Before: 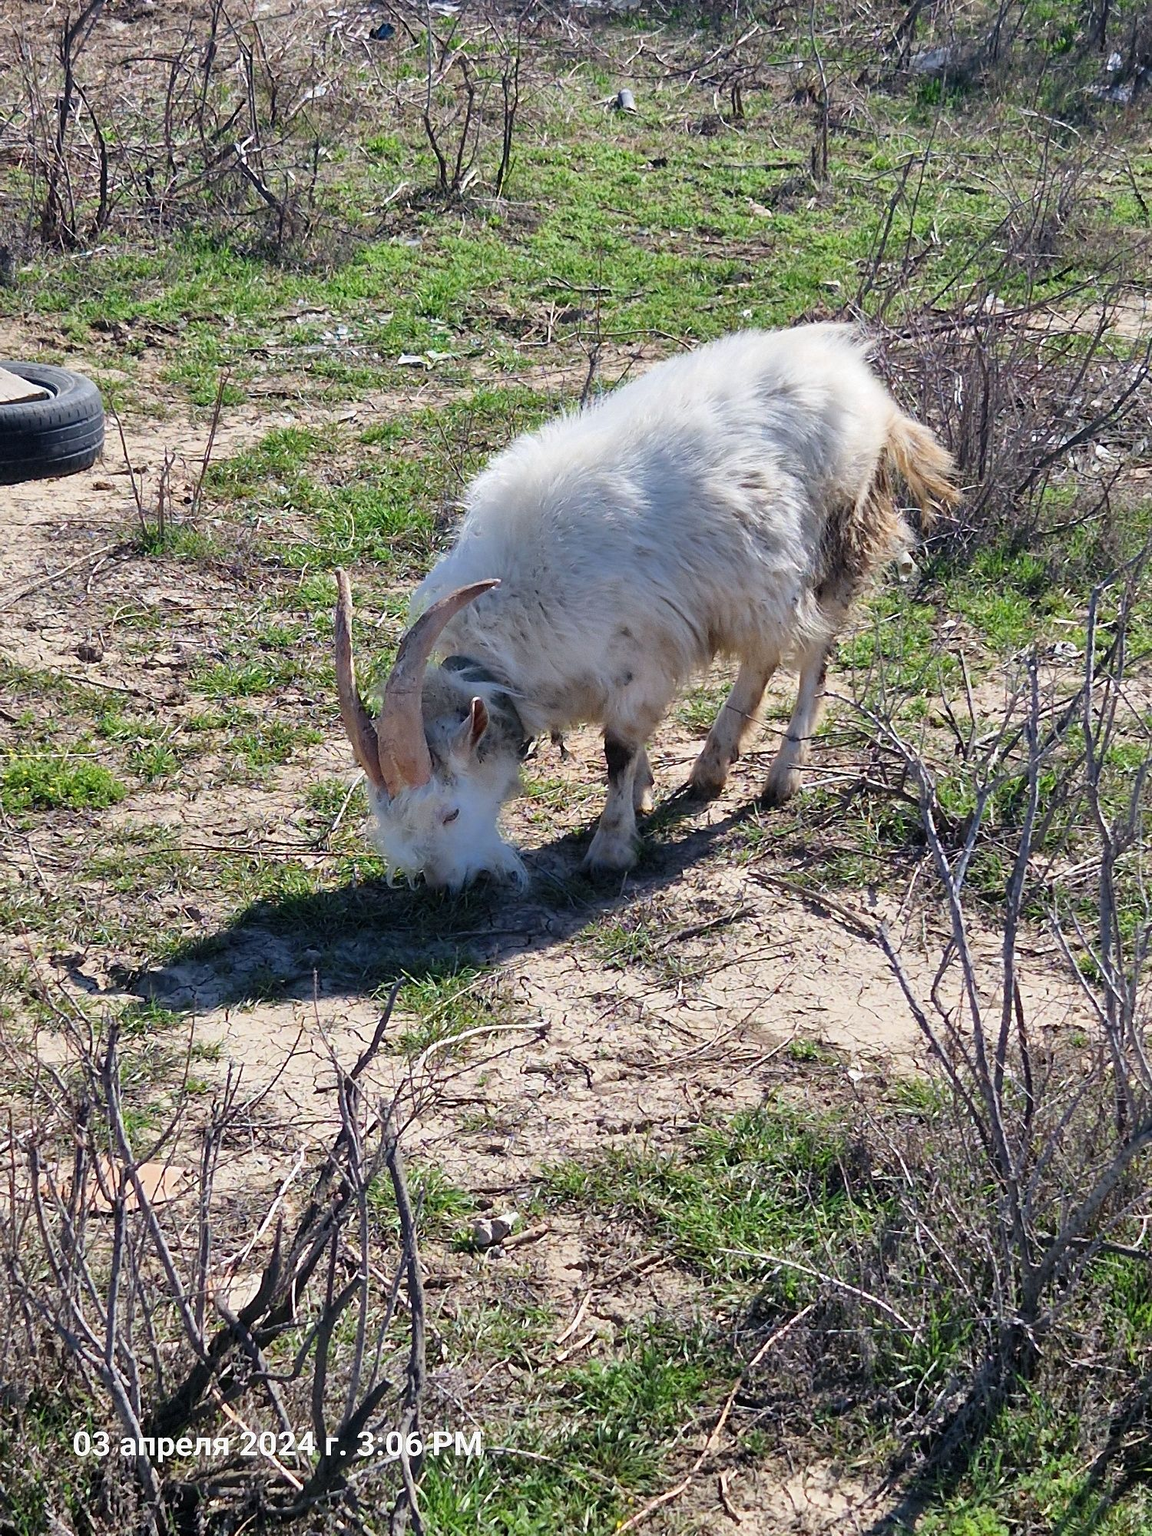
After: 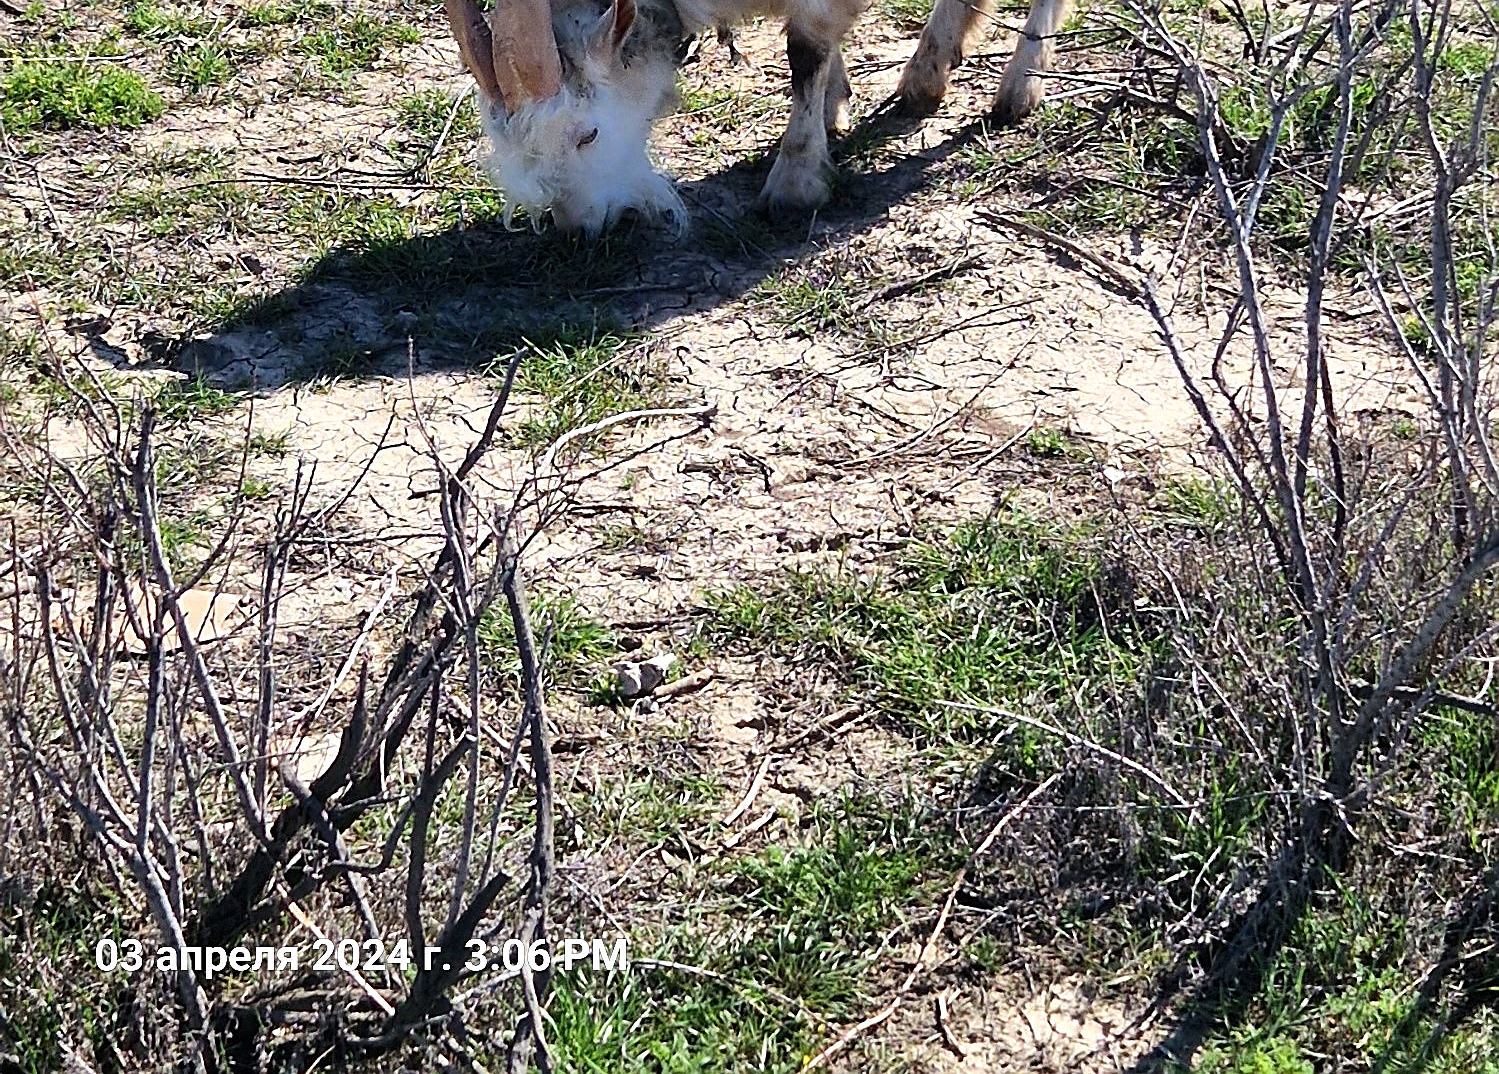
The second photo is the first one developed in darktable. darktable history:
sharpen: on, module defaults
tone equalizer: -8 EV -0.425 EV, -7 EV -0.373 EV, -6 EV -0.367 EV, -5 EV -0.226 EV, -3 EV 0.201 EV, -2 EV 0.356 EV, -1 EV 0.369 EV, +0 EV 0.417 EV, edges refinement/feathering 500, mask exposure compensation -1.57 EV, preserve details no
crop and rotate: top 46.29%, right 0.01%
